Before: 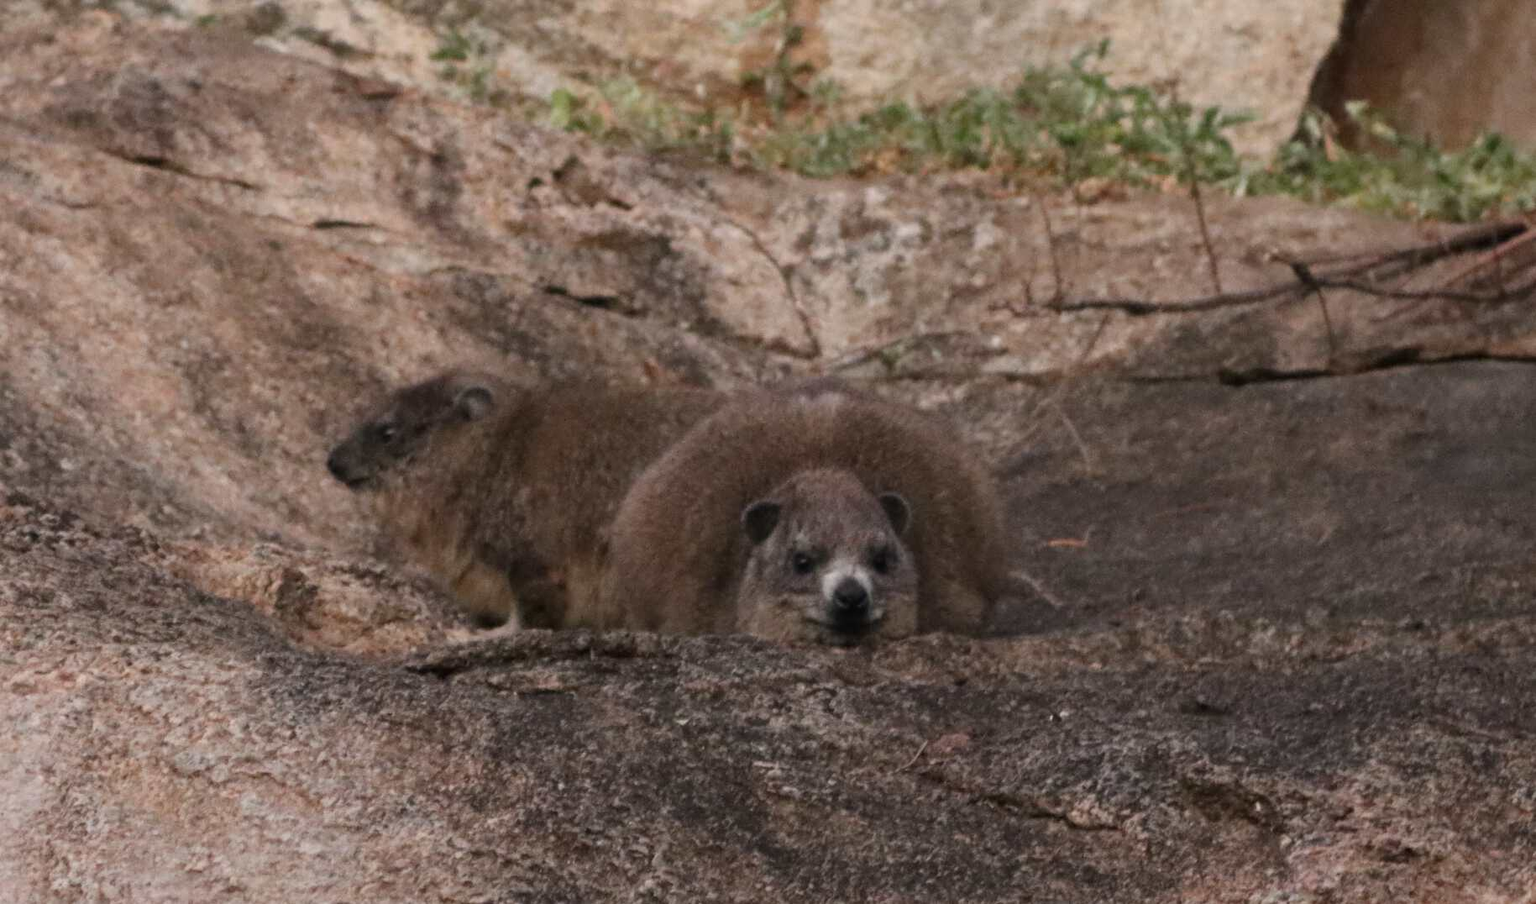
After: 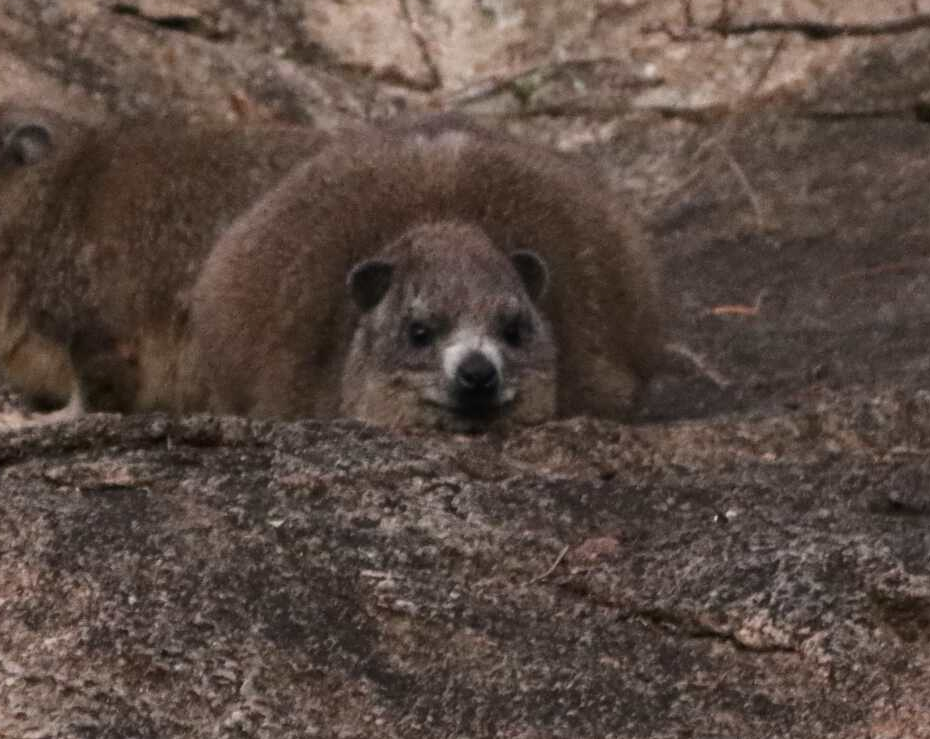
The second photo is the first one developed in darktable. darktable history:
crop and rotate: left 29.307%, top 31.258%, right 19.81%
tone curve: curves: ch0 [(0, 0) (0.003, 0.002) (0.011, 0.01) (0.025, 0.022) (0.044, 0.039) (0.069, 0.061) (0.1, 0.088) (0.136, 0.126) (0.177, 0.167) (0.224, 0.211) (0.277, 0.27) (0.335, 0.335) (0.399, 0.407) (0.468, 0.485) (0.543, 0.569) (0.623, 0.659) (0.709, 0.756) (0.801, 0.851) (0.898, 0.961) (1, 1)], color space Lab, independent channels, preserve colors none
